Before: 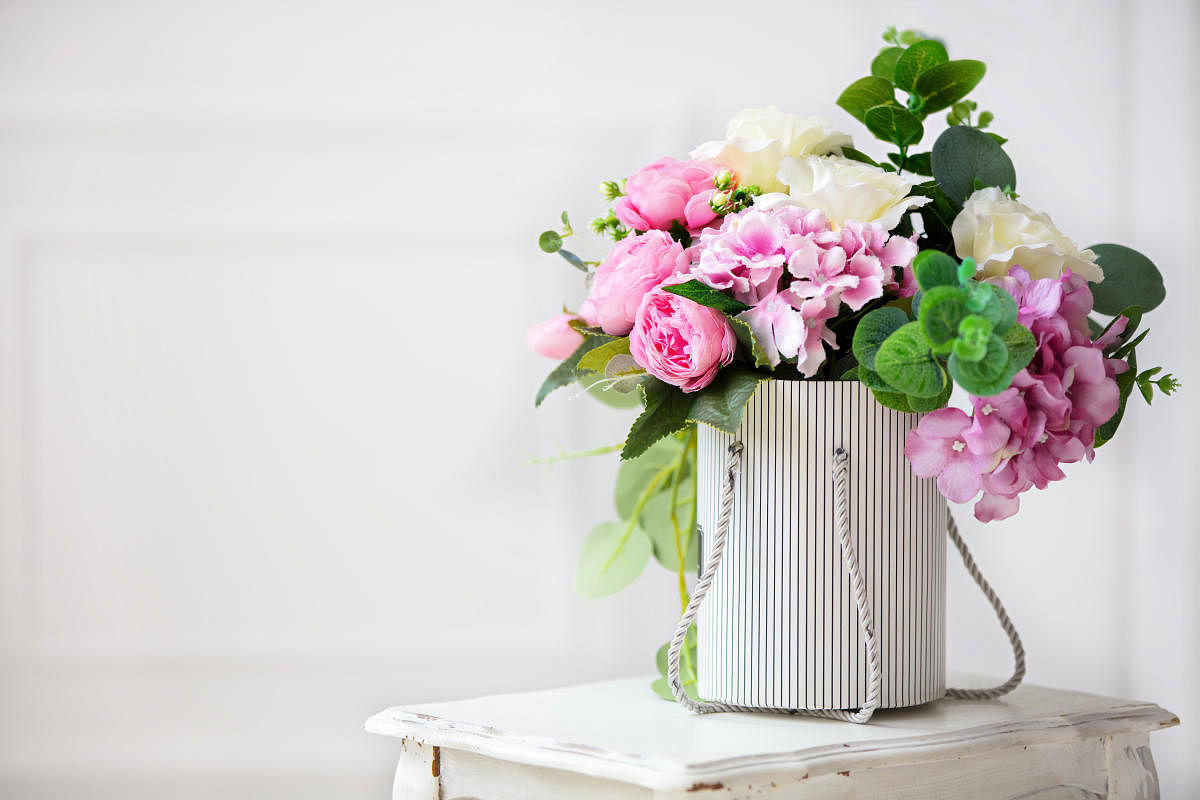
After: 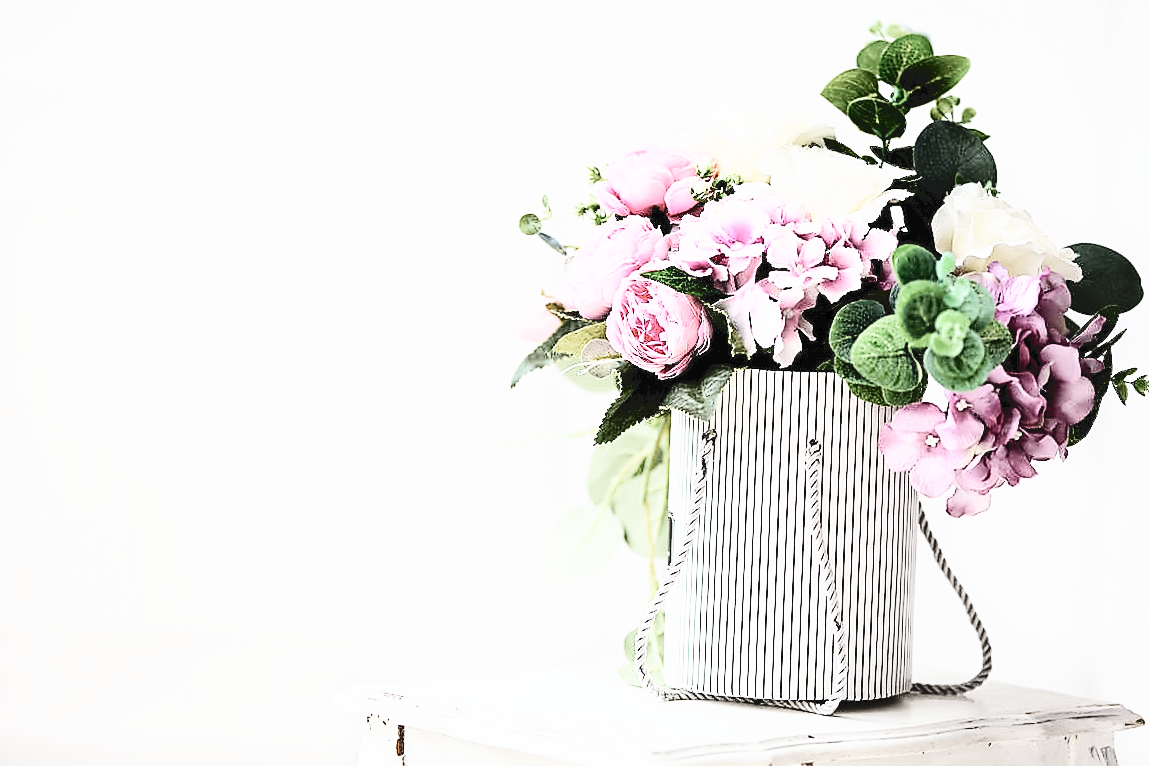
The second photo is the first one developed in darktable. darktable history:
tone equalizer: -8 EV -0.392 EV, -7 EV -0.361 EV, -6 EV -0.349 EV, -5 EV -0.258 EV, -3 EV 0.191 EV, -2 EV 0.362 EV, -1 EV 0.37 EV, +0 EV 0.392 EV
sharpen: radius 1.389, amount 1.257, threshold 0.811
filmic rgb: black relative exposure -3.89 EV, white relative exposure 3.16 EV, threshold 3.06 EV, hardness 2.87, add noise in highlights 0.001, preserve chrominance luminance Y, color science v3 (2019), use custom middle-gray values true, contrast in highlights soft, enable highlight reconstruction true
crop and rotate: angle -1.71°
tone curve: curves: ch0 [(0, 0) (0.003, 0.082) (0.011, 0.082) (0.025, 0.088) (0.044, 0.088) (0.069, 0.093) (0.1, 0.101) (0.136, 0.109) (0.177, 0.129) (0.224, 0.155) (0.277, 0.214) (0.335, 0.289) (0.399, 0.378) (0.468, 0.476) (0.543, 0.589) (0.623, 0.713) (0.709, 0.826) (0.801, 0.908) (0.898, 0.98) (1, 1)], color space Lab, independent channels, preserve colors none
contrast brightness saturation: contrast 0.252, saturation -0.321
